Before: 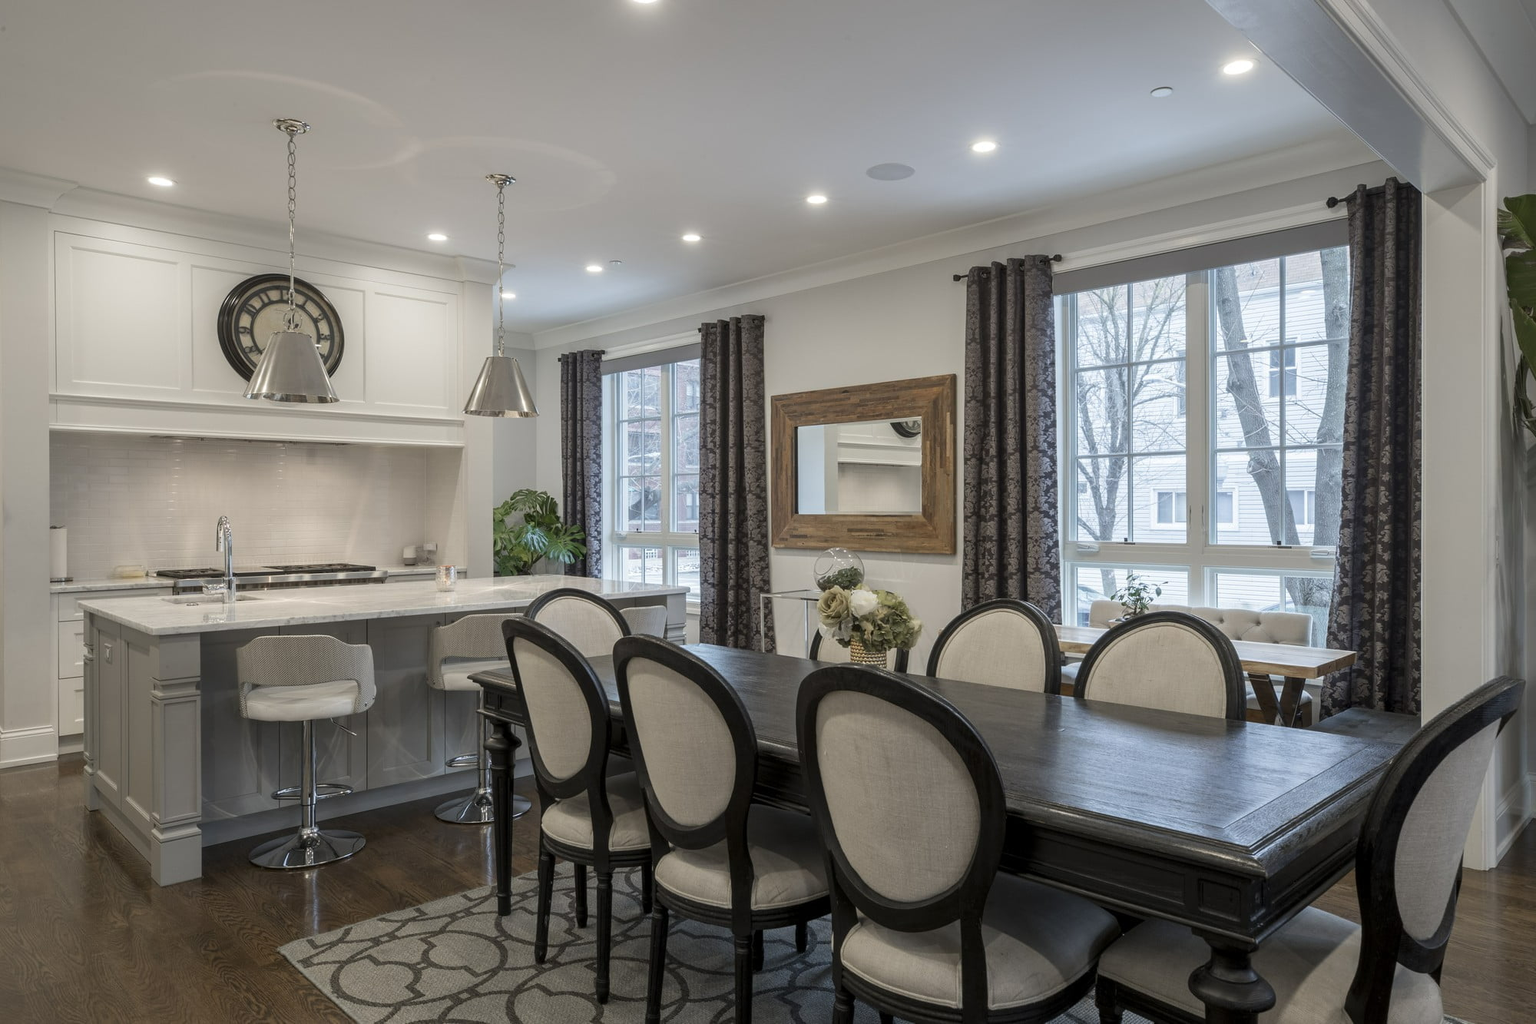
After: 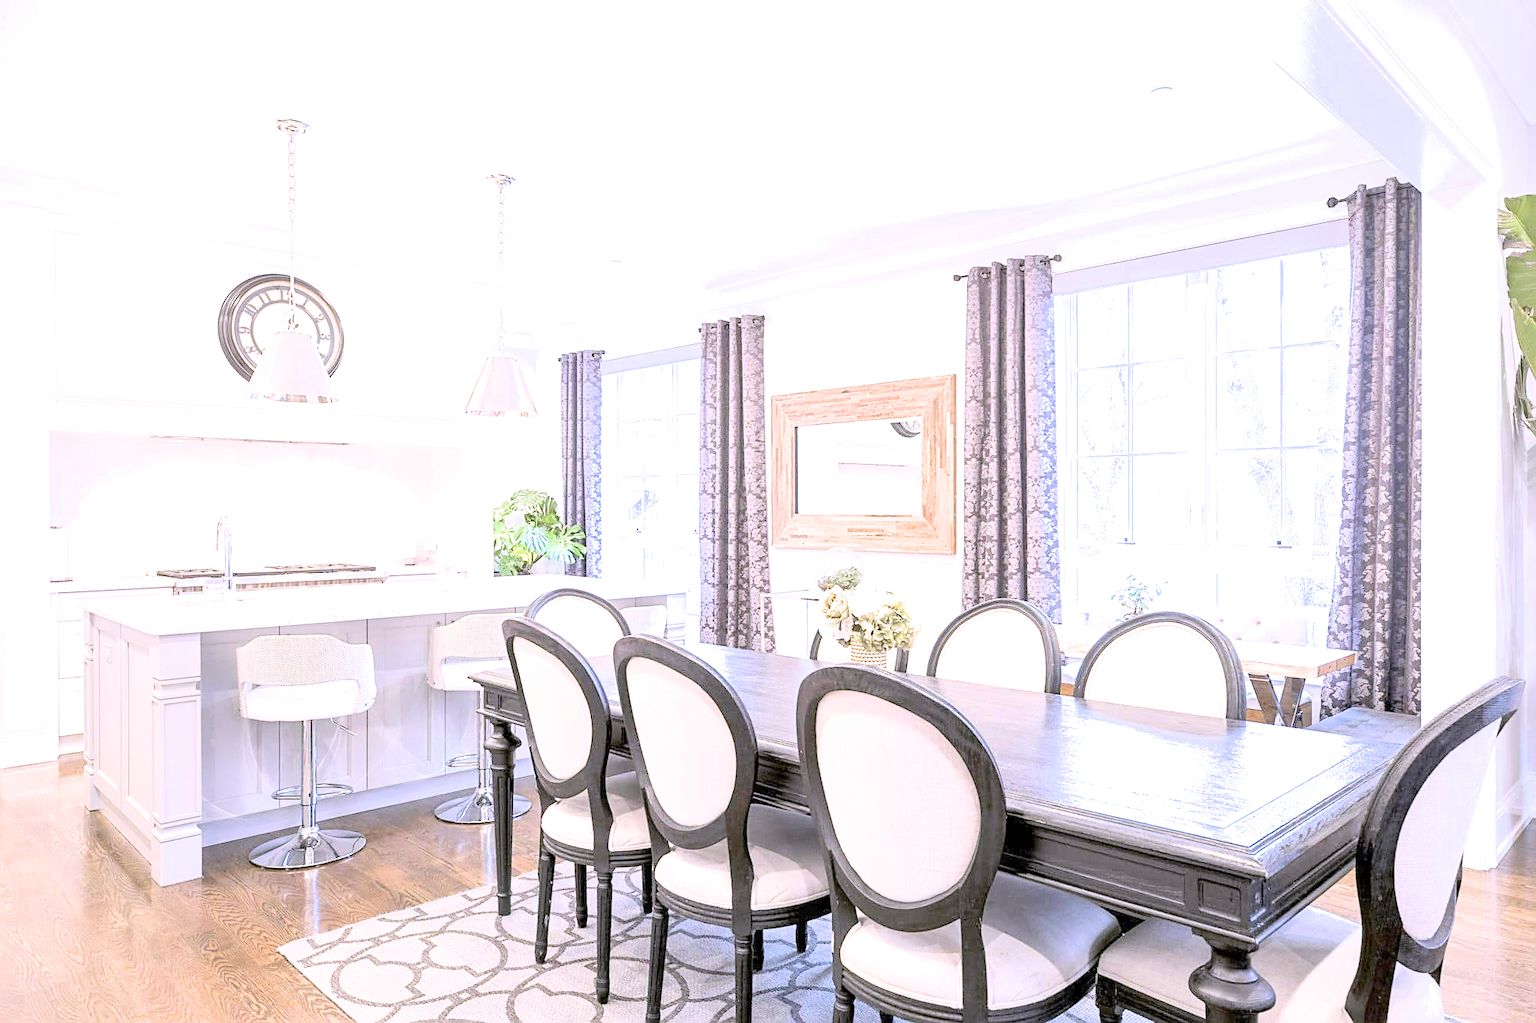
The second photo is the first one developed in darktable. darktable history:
filmic rgb: black relative exposure -7.65 EV, white relative exposure 4.56 EV, hardness 3.61, color science v6 (2022)
sharpen: on, module defaults
exposure: black level correction 0, exposure 4 EV, compensate exposure bias true, compensate highlight preservation false
white balance: red 1.042, blue 1.17
